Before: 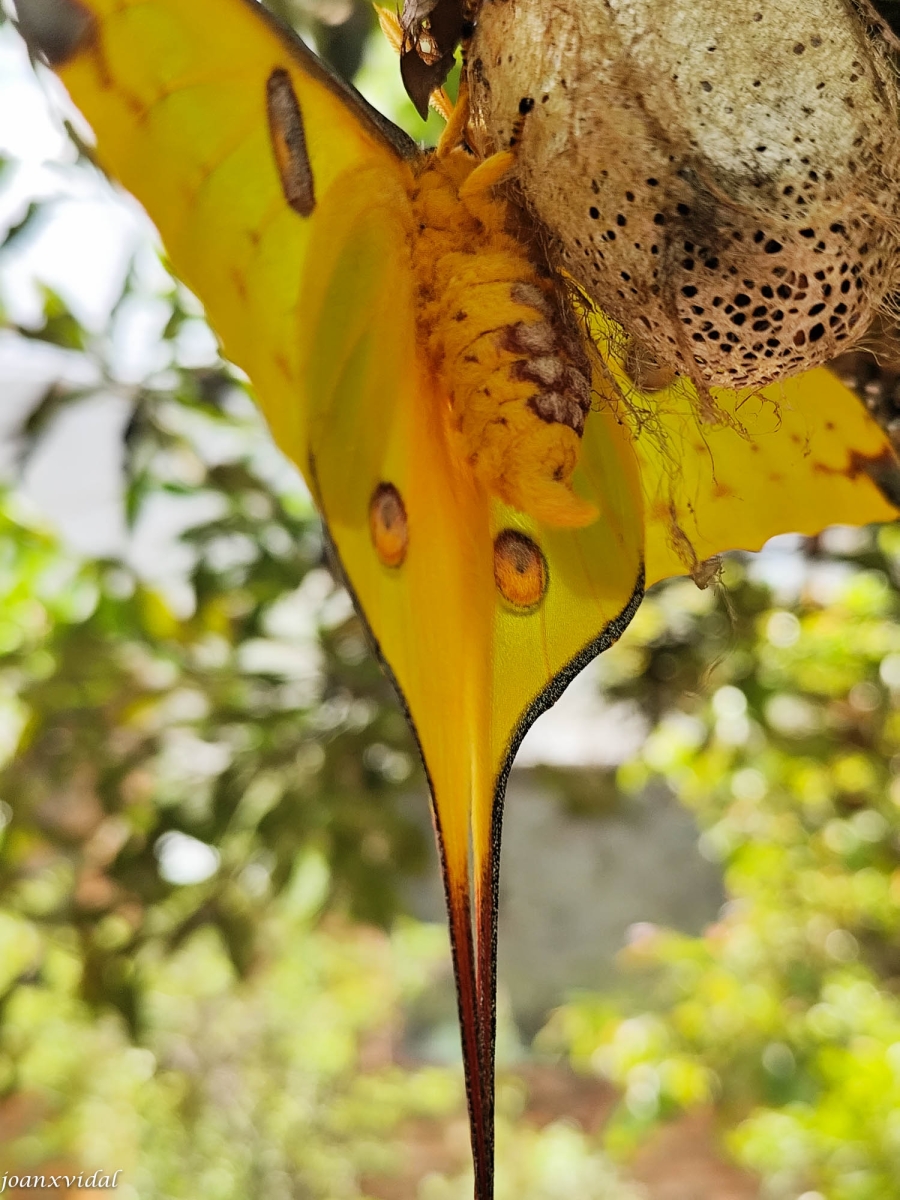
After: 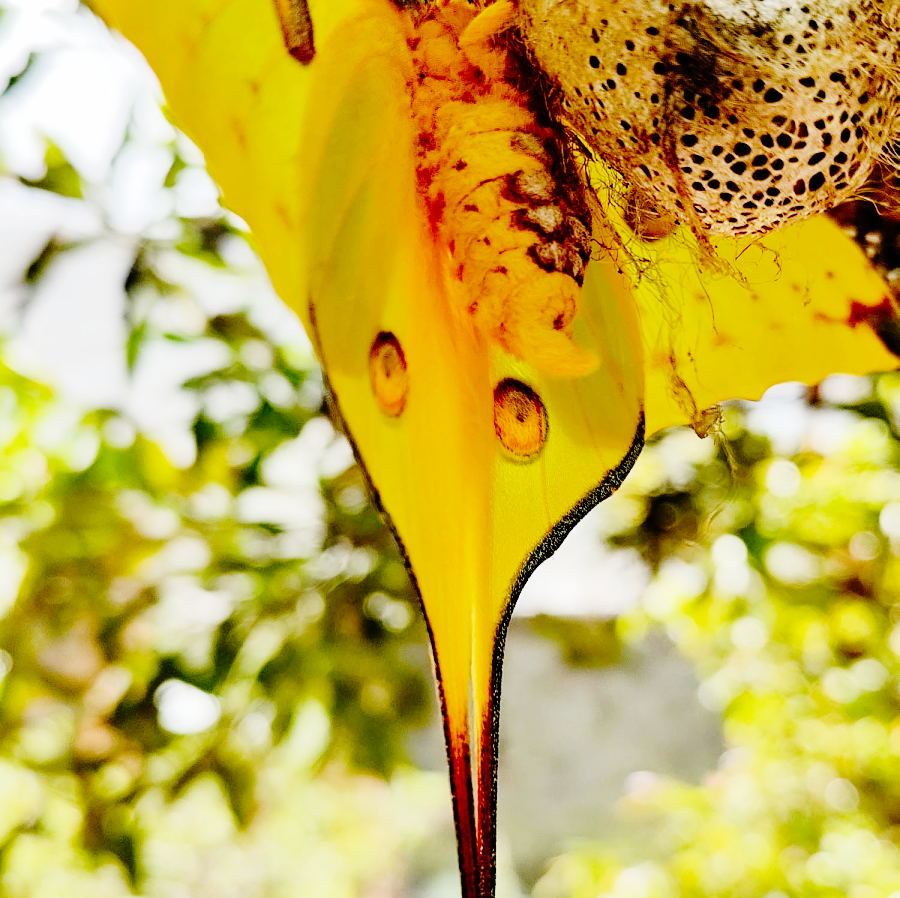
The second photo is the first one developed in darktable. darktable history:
crop and rotate: top 12.609%, bottom 12.499%
base curve: curves: ch0 [(0, 0) (0.036, 0.01) (0.123, 0.254) (0.258, 0.504) (0.507, 0.748) (1, 1)], preserve colors none
